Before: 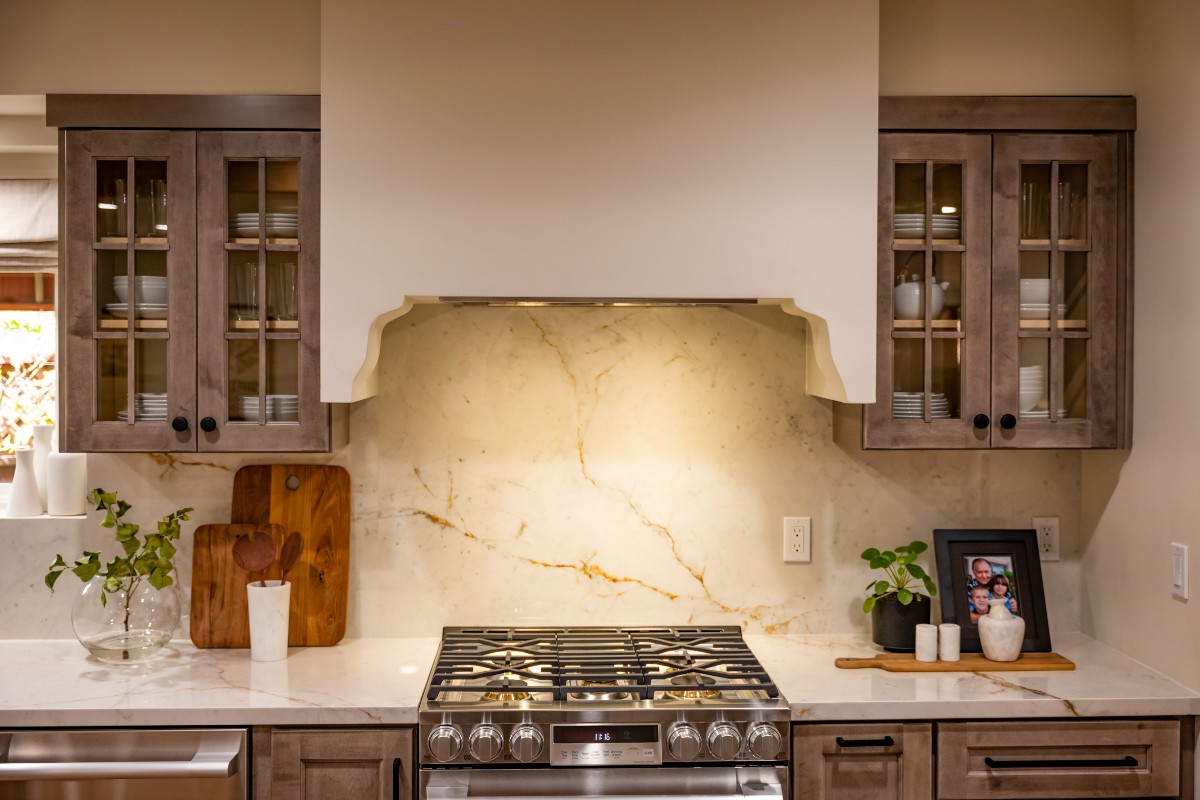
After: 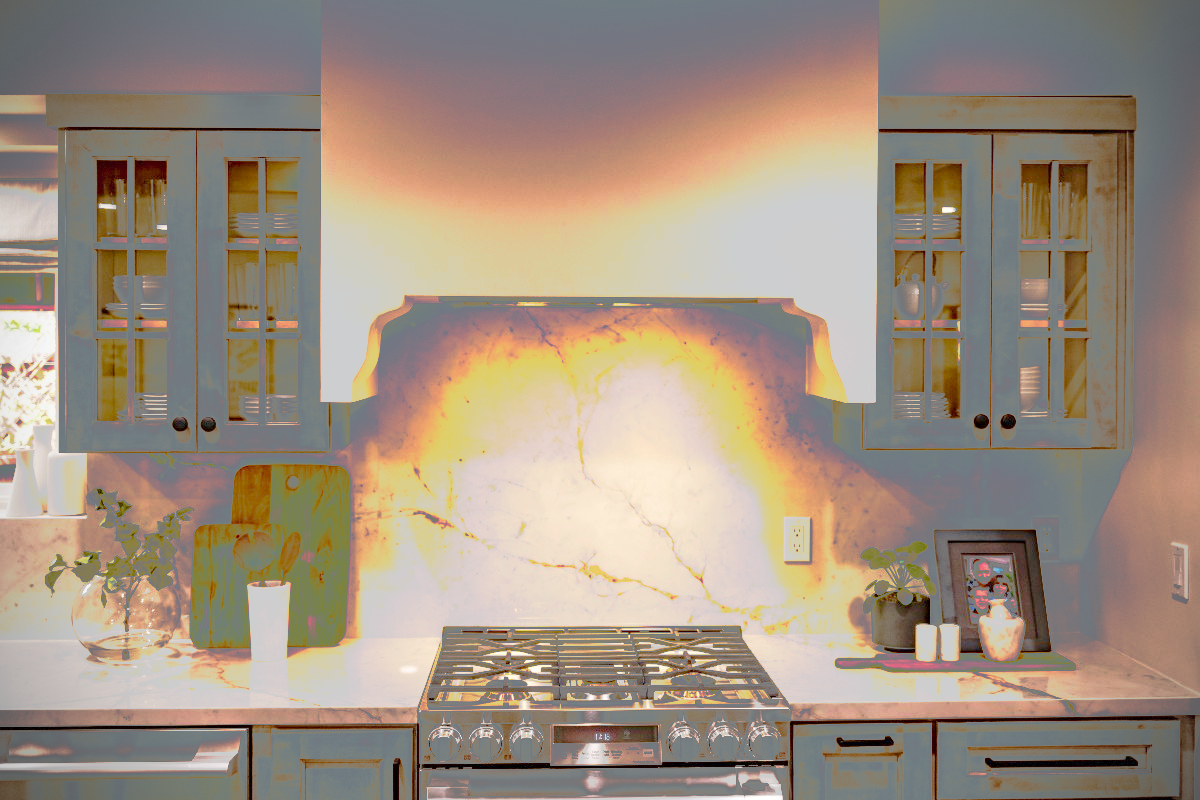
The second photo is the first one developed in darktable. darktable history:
vignetting: dithering 8-bit output, unbound false
tone curve: curves: ch0 [(0, 0) (0.003, 0.011) (0.011, 0.043) (0.025, 0.133) (0.044, 0.226) (0.069, 0.303) (0.1, 0.371) (0.136, 0.429) (0.177, 0.482) (0.224, 0.516) (0.277, 0.539) (0.335, 0.535) (0.399, 0.517) (0.468, 0.498) (0.543, 0.523) (0.623, 0.655) (0.709, 0.83) (0.801, 0.827) (0.898, 0.89) (1, 1)], preserve colors none
